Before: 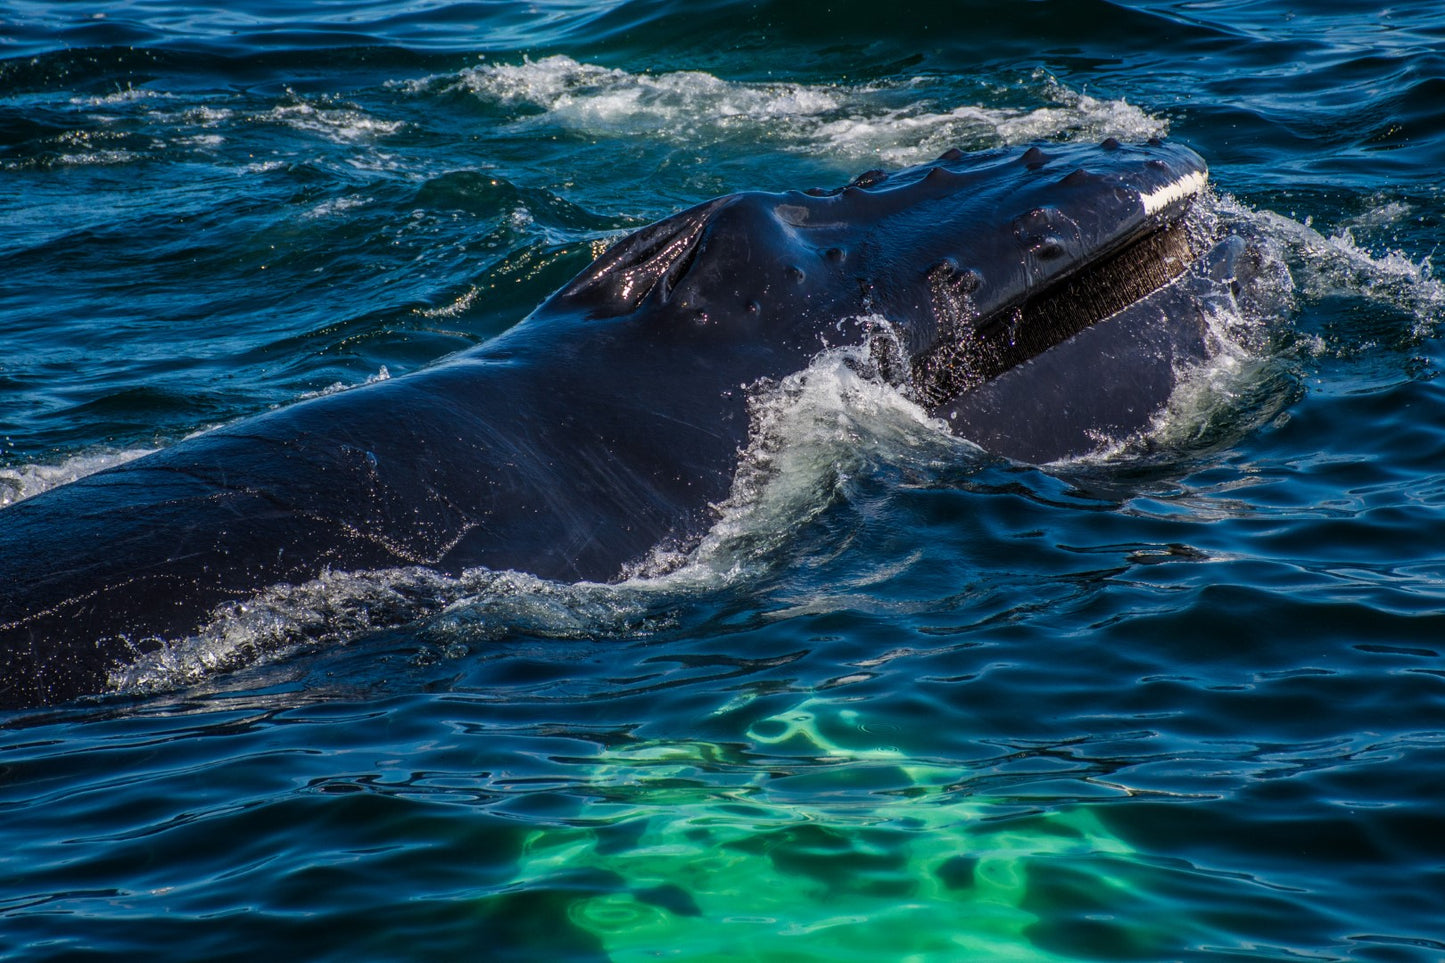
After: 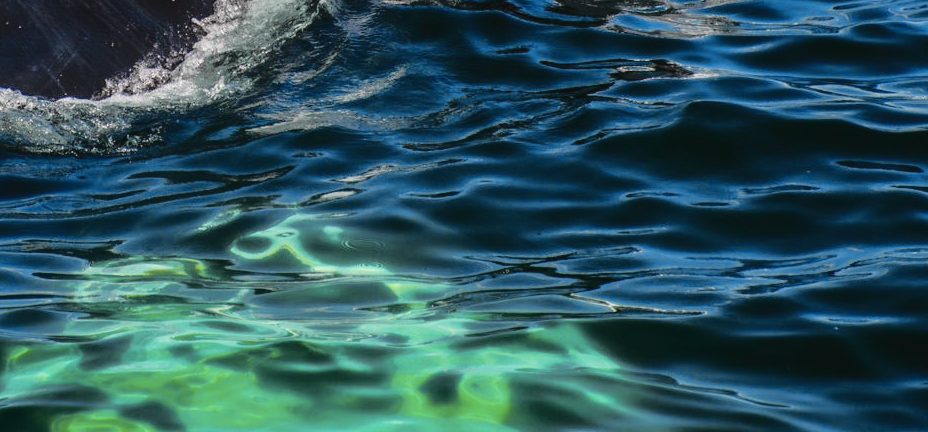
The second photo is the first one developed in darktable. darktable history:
exposure: exposure 0.03 EV, compensate highlight preservation false
tone curve: curves: ch0 [(0, 0.029) (0.168, 0.142) (0.359, 0.44) (0.469, 0.544) (0.634, 0.722) (0.858, 0.903) (1, 0.968)]; ch1 [(0, 0) (0.437, 0.453) (0.472, 0.47) (0.502, 0.502) (0.54, 0.534) (0.57, 0.592) (0.618, 0.66) (0.699, 0.749) (0.859, 0.919) (1, 1)]; ch2 [(0, 0) (0.33, 0.301) (0.421, 0.443) (0.476, 0.498) (0.505, 0.503) (0.547, 0.557) (0.586, 0.634) (0.608, 0.676) (1, 1)], color space Lab, independent channels, preserve colors none
crop and rotate: left 35.775%, top 50.316%, bottom 4.806%
